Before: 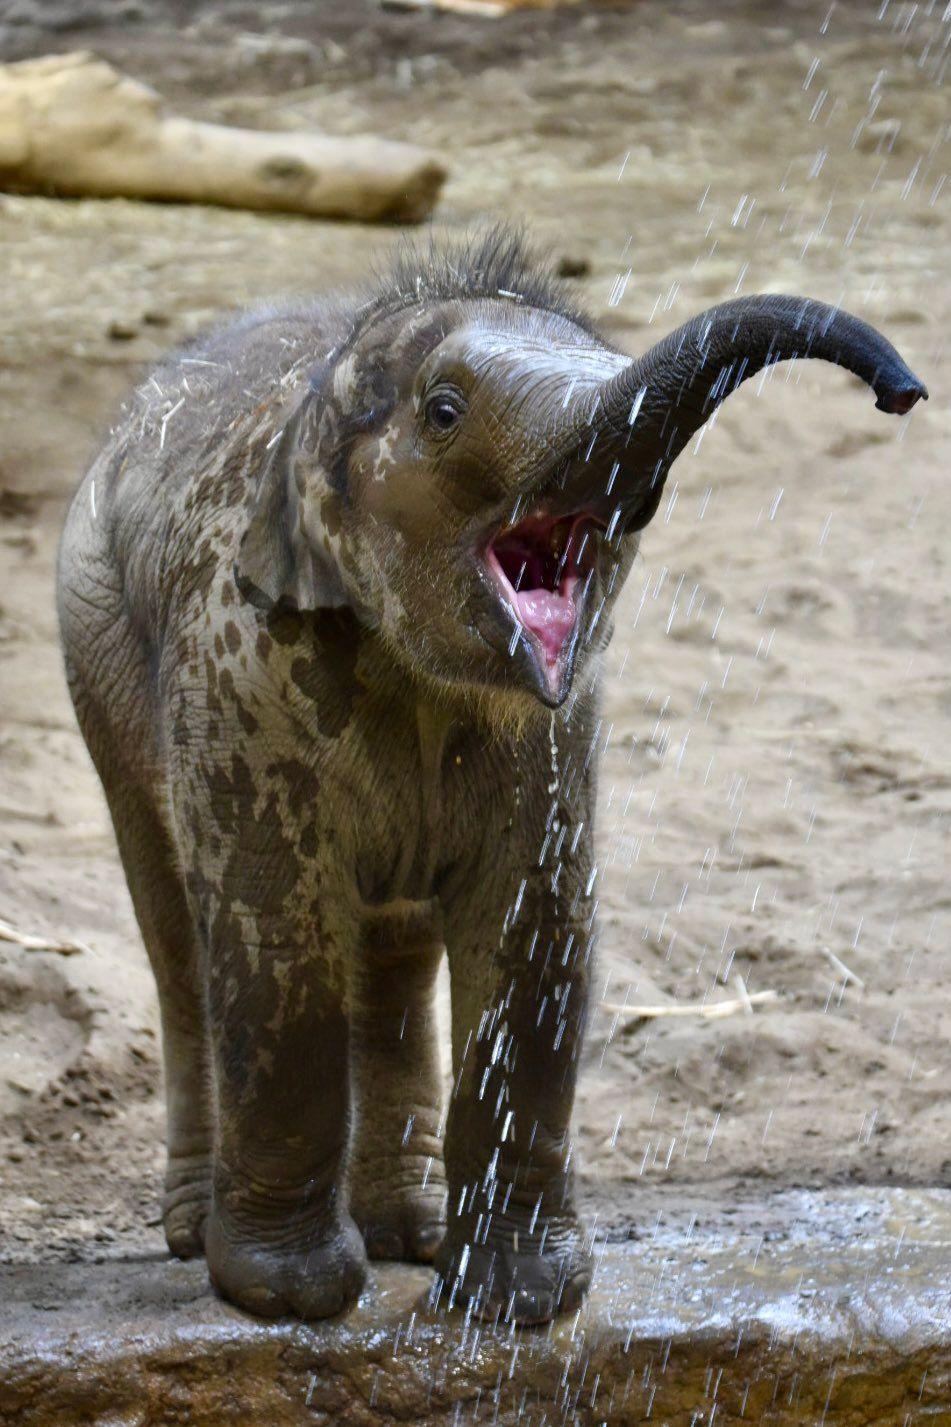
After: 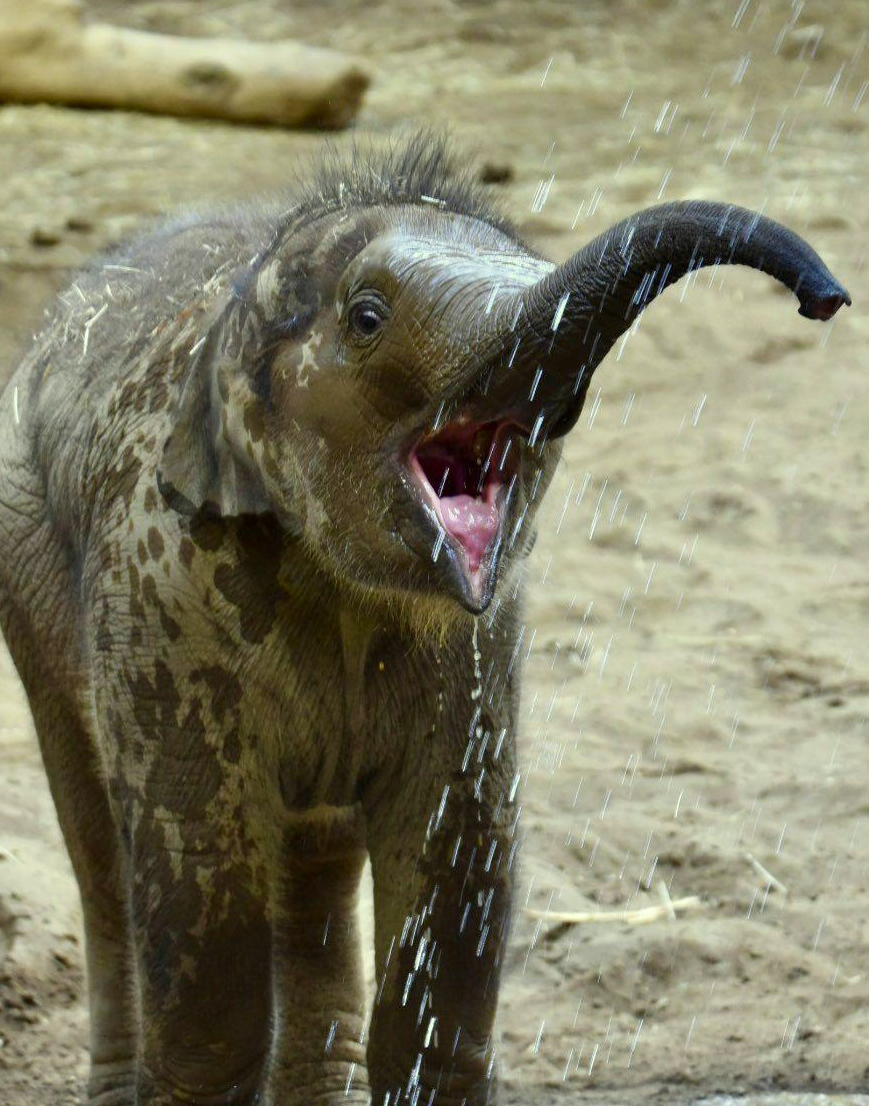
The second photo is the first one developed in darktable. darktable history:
crop: left 8.155%, top 6.611%, bottom 15.385%
color correction: highlights a* -5.94, highlights b* 11.19
